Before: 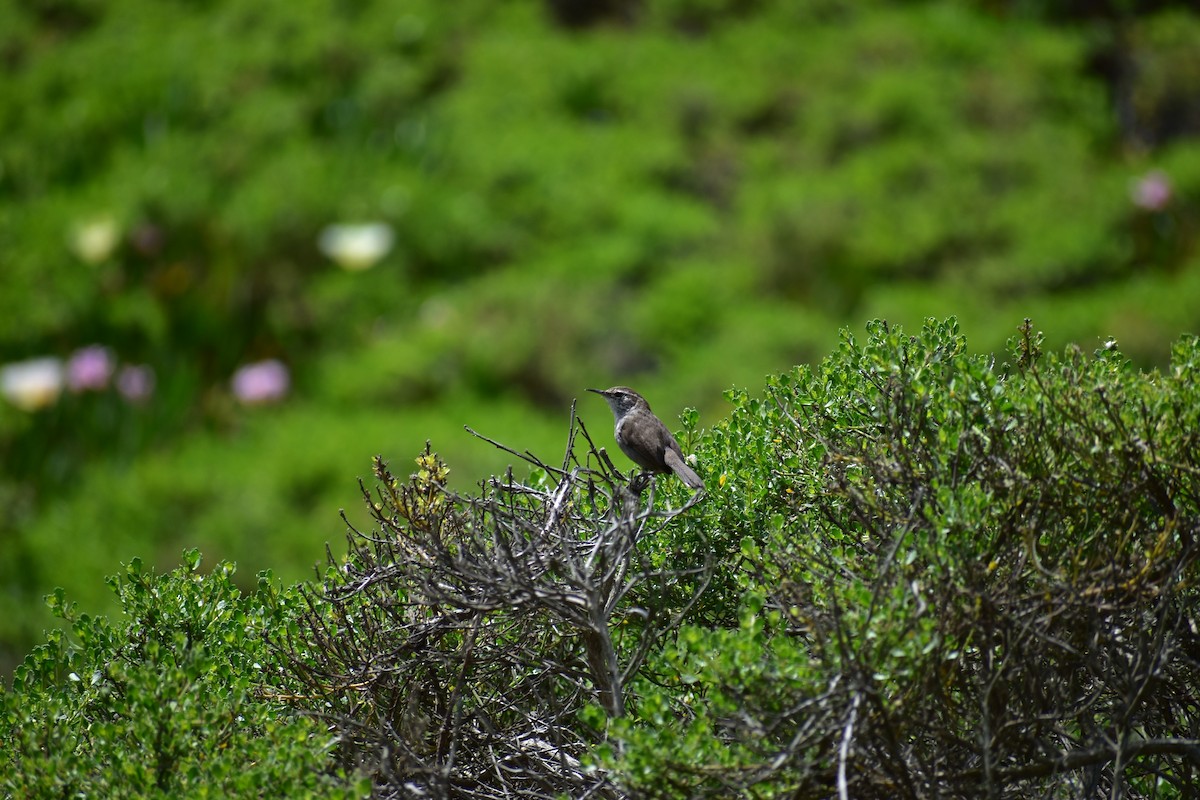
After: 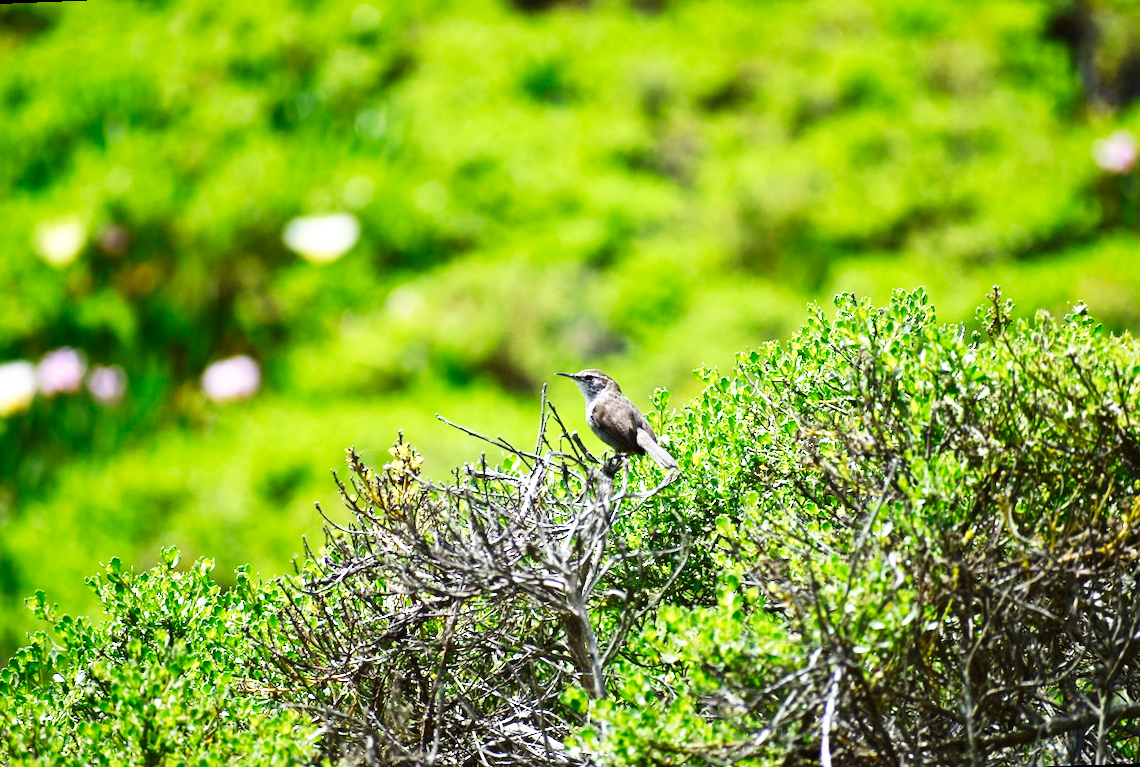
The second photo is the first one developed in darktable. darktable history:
rotate and perspective: rotation -2.12°, lens shift (vertical) 0.009, lens shift (horizontal) -0.008, automatic cropping original format, crop left 0.036, crop right 0.964, crop top 0.05, crop bottom 0.959
exposure: black level correction 0, exposure 0.7 EV, compensate exposure bias true, compensate highlight preservation false
base curve: curves: ch0 [(0, 0) (0.007, 0.004) (0.027, 0.03) (0.046, 0.07) (0.207, 0.54) (0.442, 0.872) (0.673, 0.972) (1, 1)], preserve colors none
